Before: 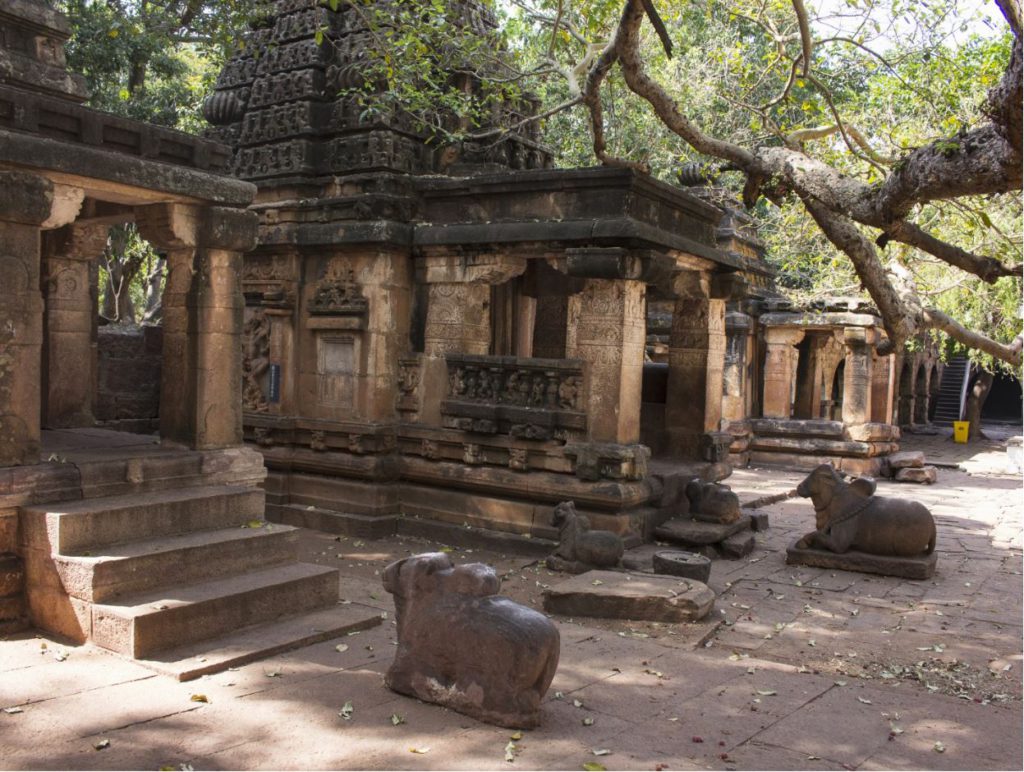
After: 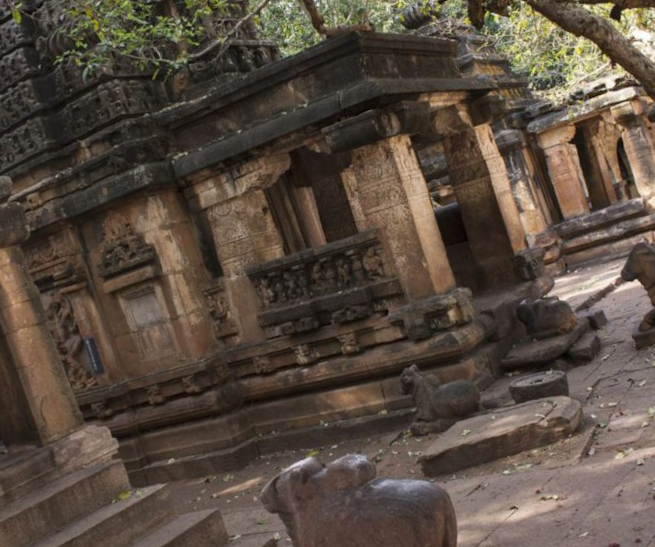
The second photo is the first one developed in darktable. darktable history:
crop and rotate: angle 20.1°, left 6.771%, right 3.985%, bottom 1.144%
